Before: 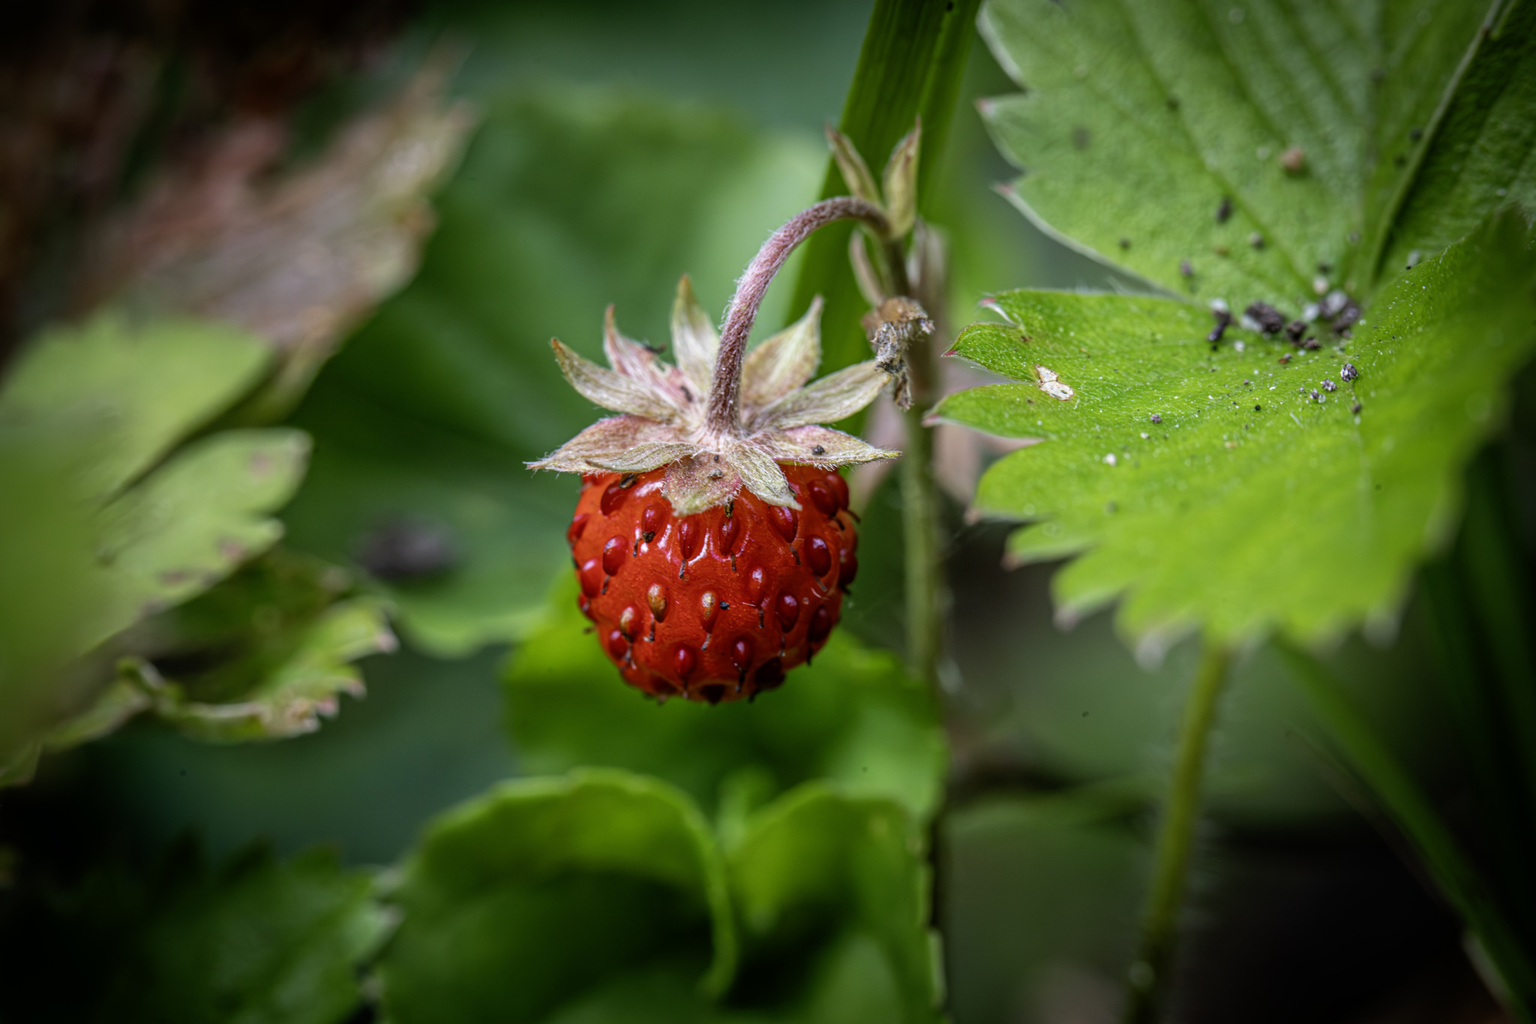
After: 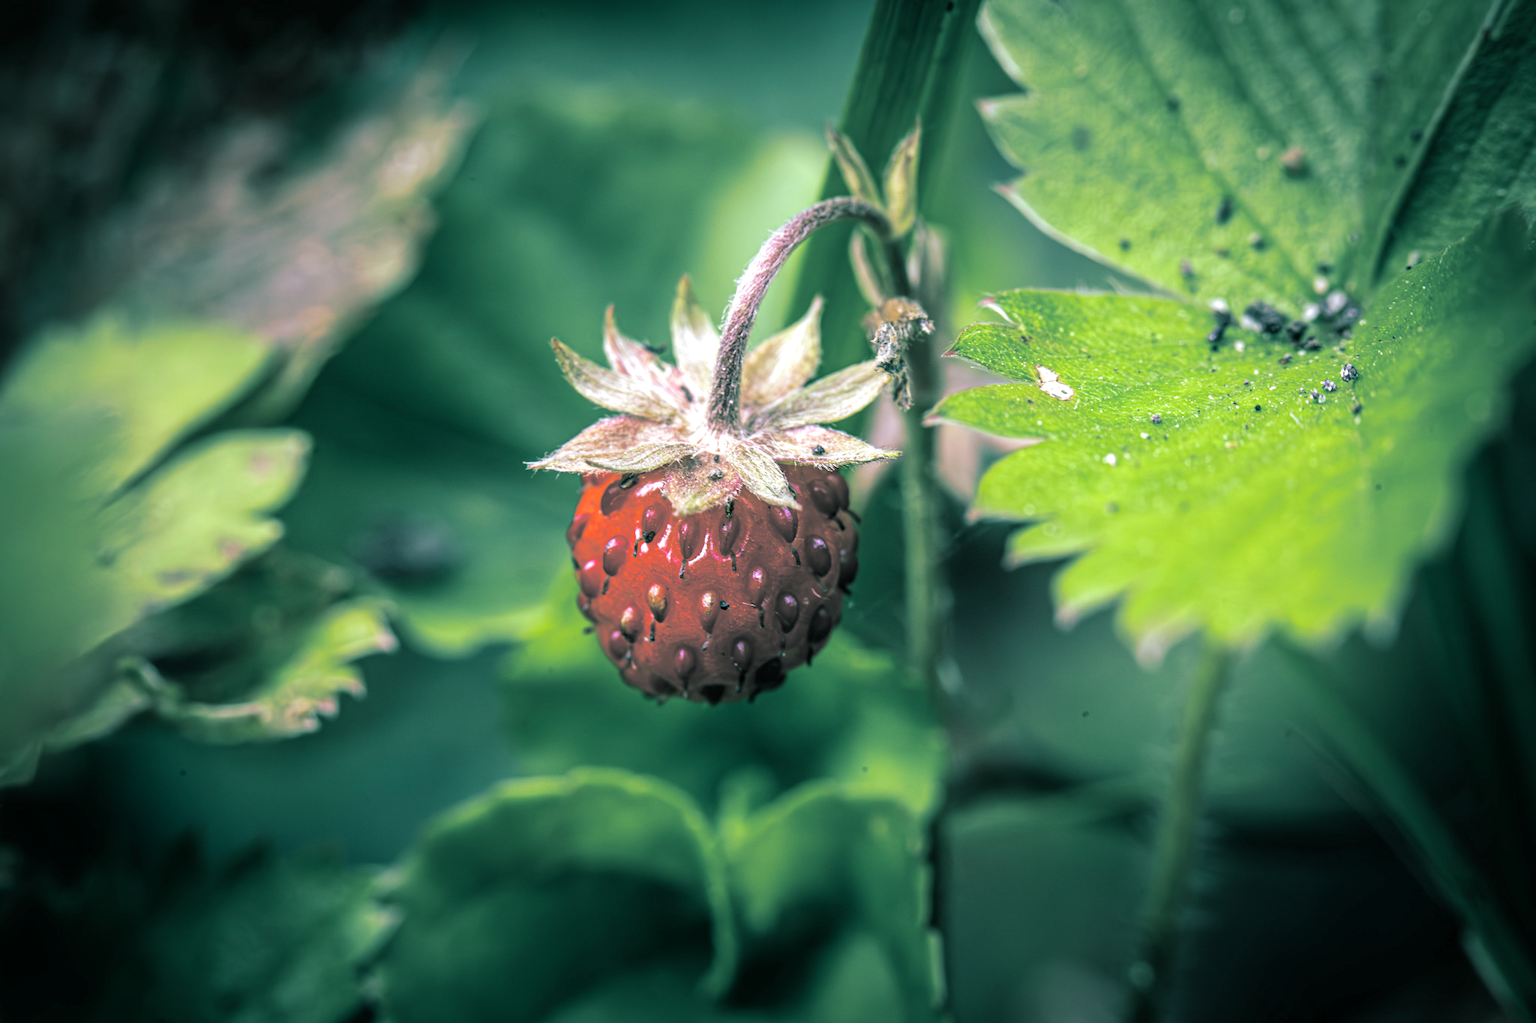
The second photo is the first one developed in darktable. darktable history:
exposure: black level correction 0, exposure 0.7 EV, compensate exposure bias true, compensate highlight preservation false
split-toning: shadows › hue 183.6°, shadows › saturation 0.52, highlights › hue 0°, highlights › saturation 0
